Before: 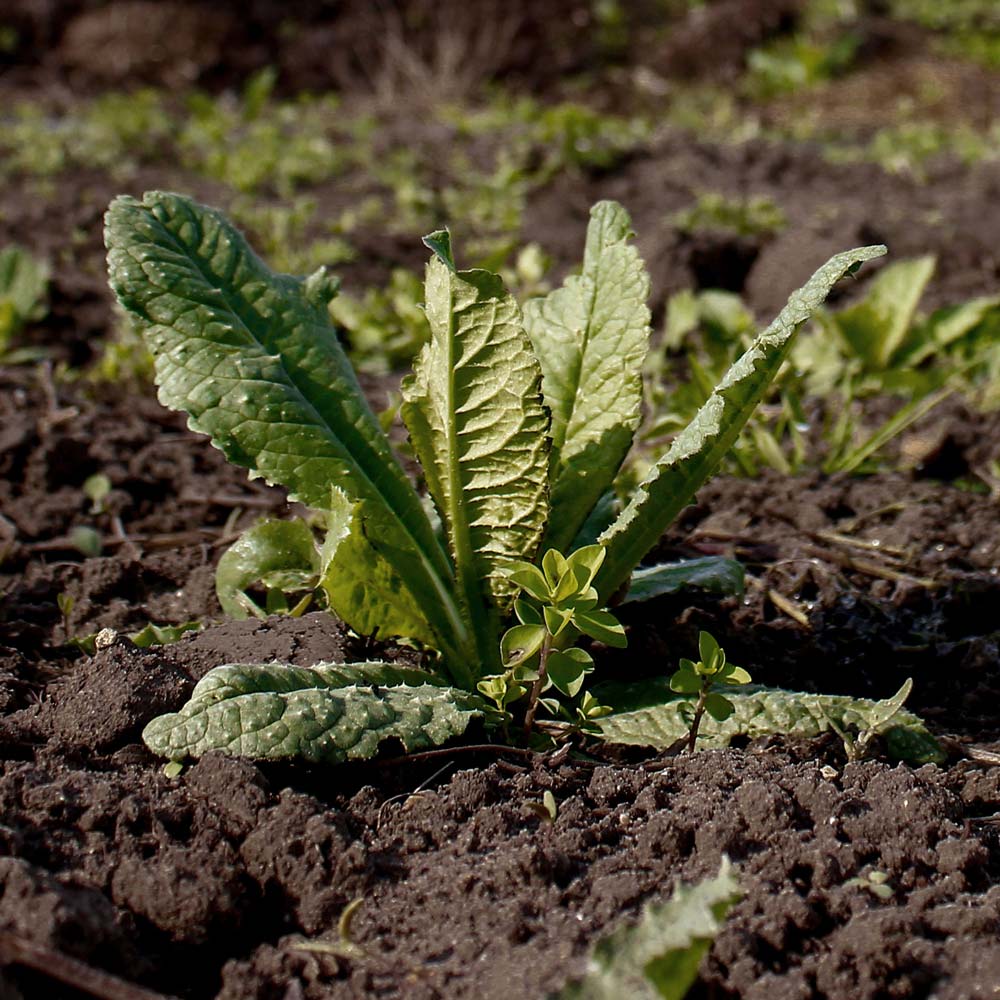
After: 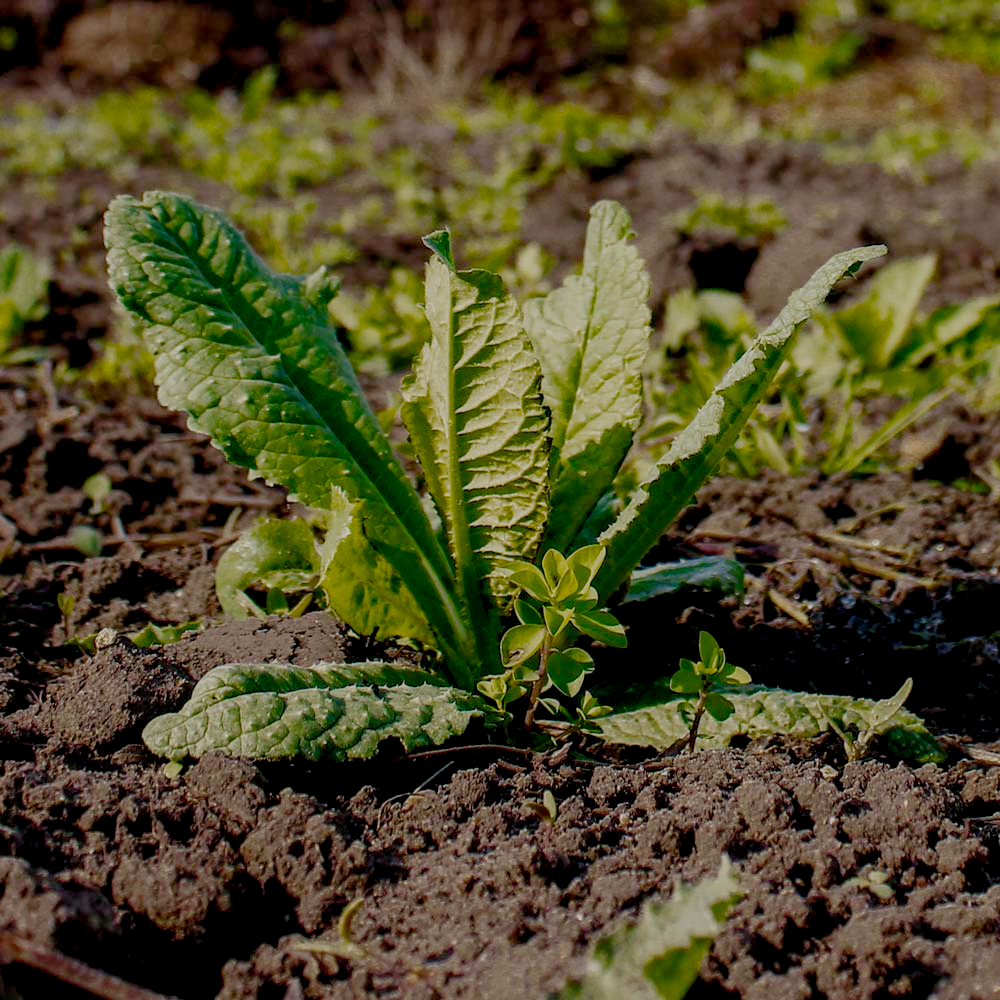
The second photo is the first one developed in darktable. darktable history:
exposure: exposure -0.177 EV, compensate highlight preservation false
color balance rgb: shadows lift › chroma 2%, shadows lift › hue 219.6°, power › hue 313.2°, highlights gain › chroma 3%, highlights gain › hue 75.6°, global offset › luminance 0.5%, perceptual saturation grading › global saturation 15.33%, perceptual saturation grading › highlights -19.33%, perceptual saturation grading › shadows 20%, global vibrance 20%
local contrast: on, module defaults
filmic rgb: black relative exposure -7 EV, white relative exposure 6 EV, threshold 3 EV, target black luminance 0%, hardness 2.73, latitude 61.22%, contrast 0.691, highlights saturation mix 10%, shadows ↔ highlights balance -0.073%, preserve chrominance no, color science v4 (2020), iterations of high-quality reconstruction 10, contrast in shadows soft, contrast in highlights soft, enable highlight reconstruction true
levels: levels [0.018, 0.493, 1]
